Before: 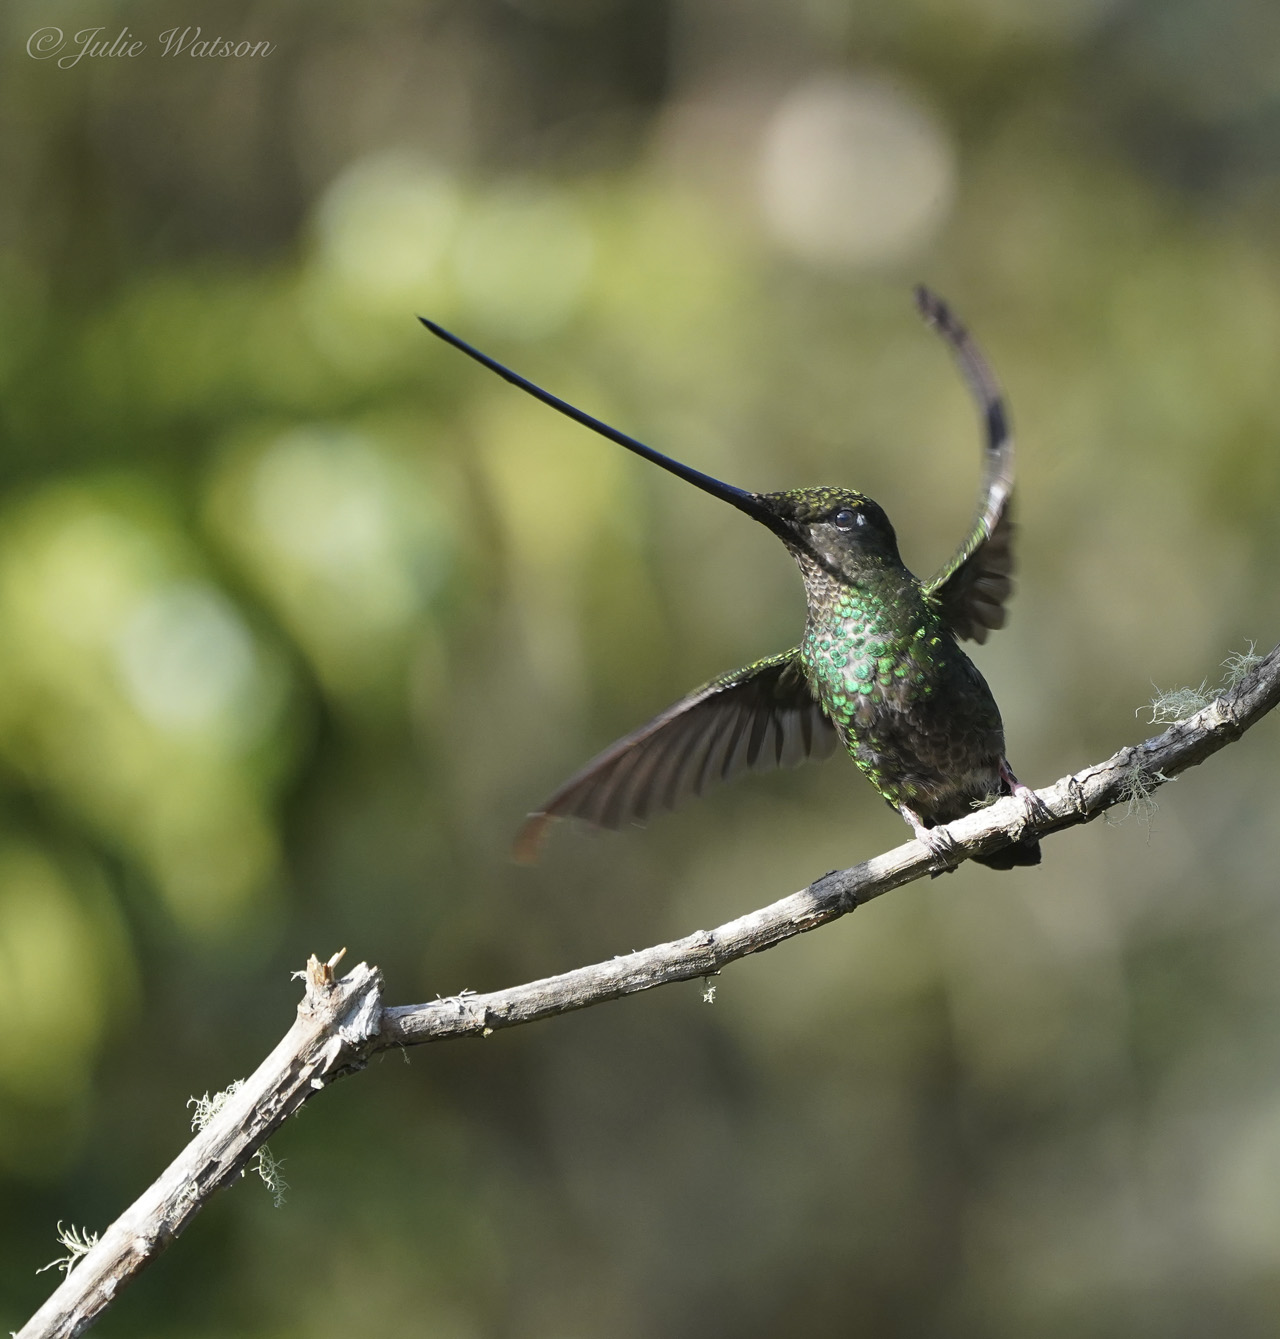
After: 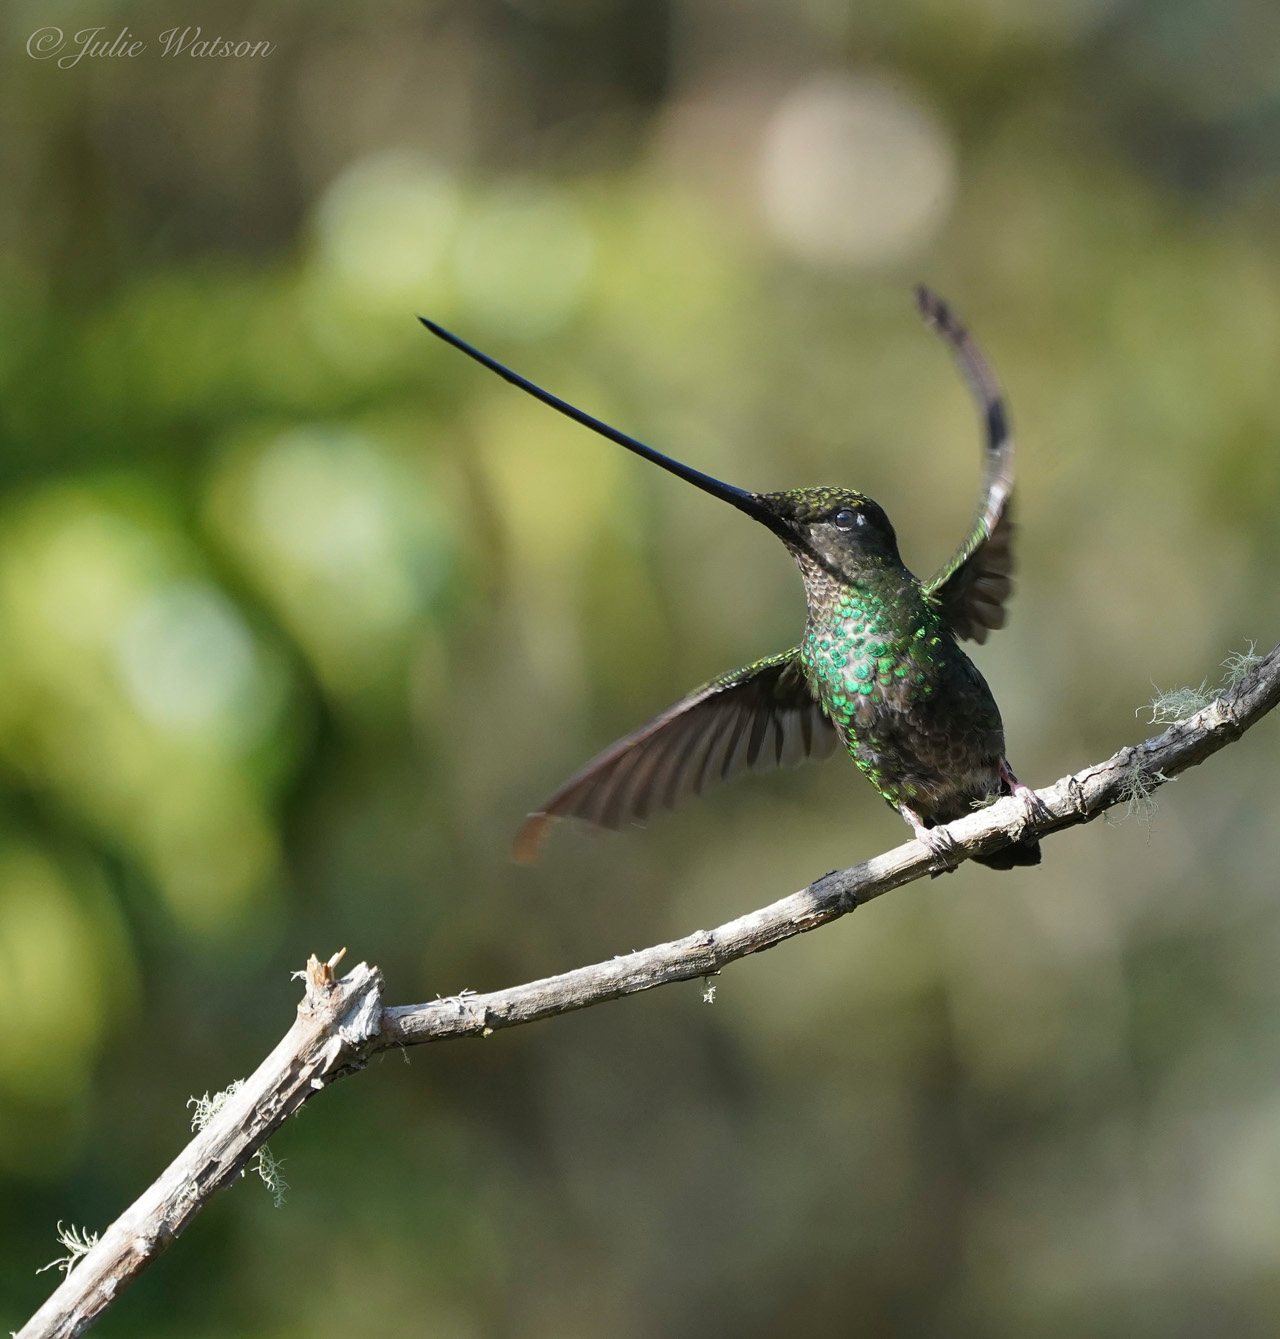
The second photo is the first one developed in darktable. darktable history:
shadows and highlights: shadows 25.09, highlights -25.2, highlights color adjustment 79.17%
